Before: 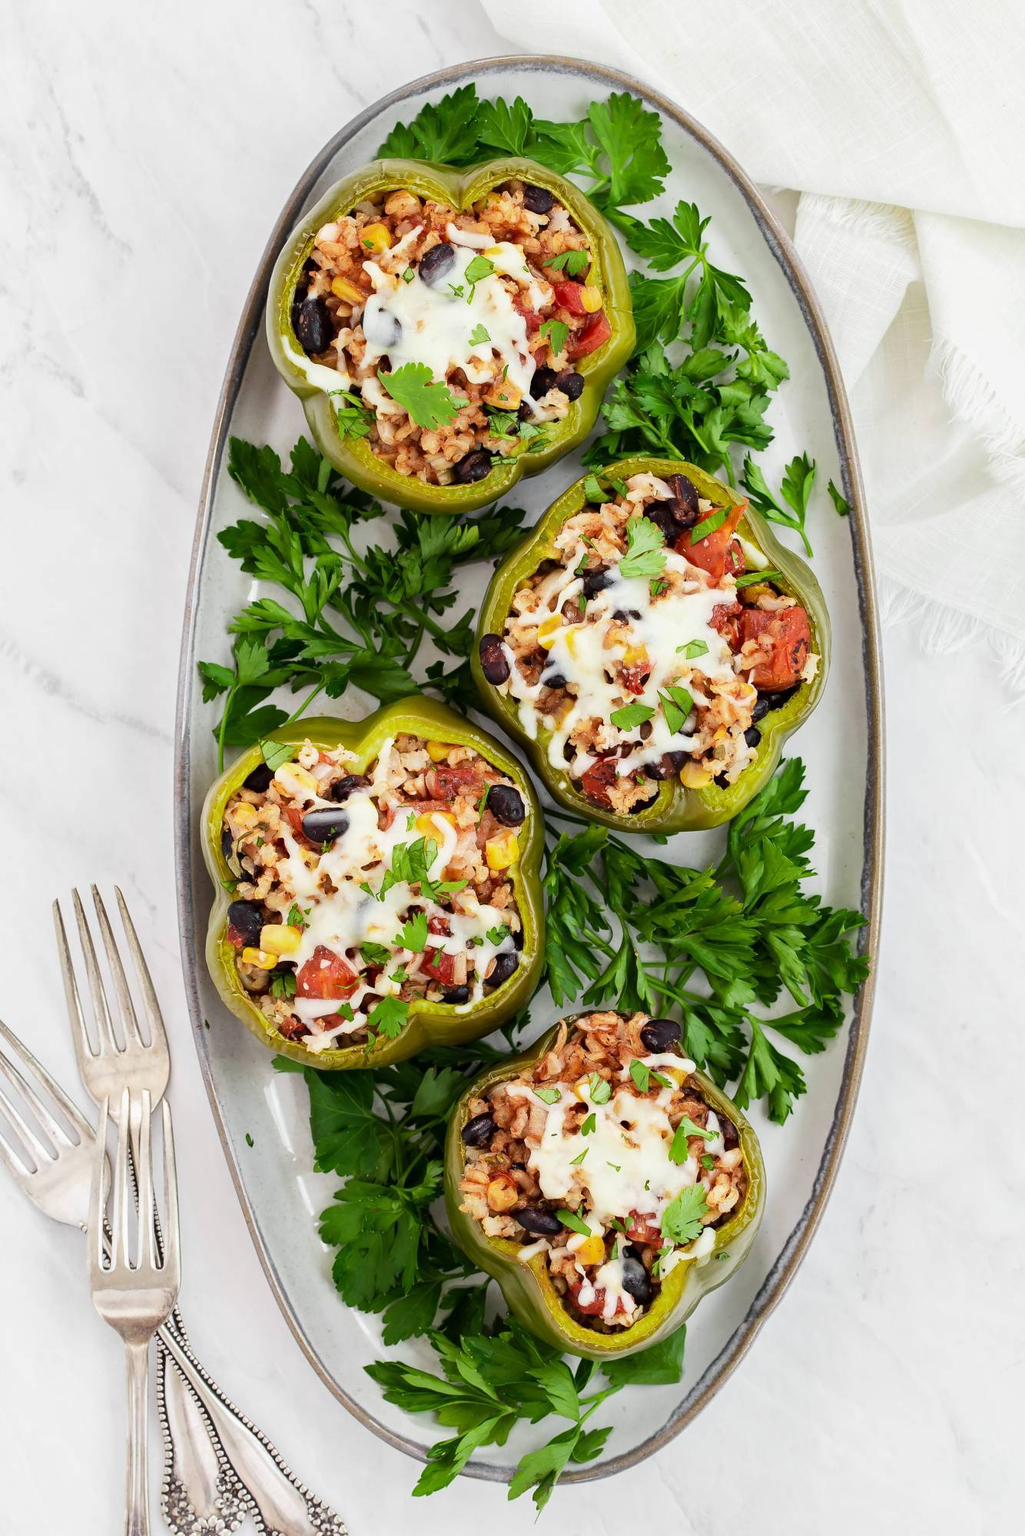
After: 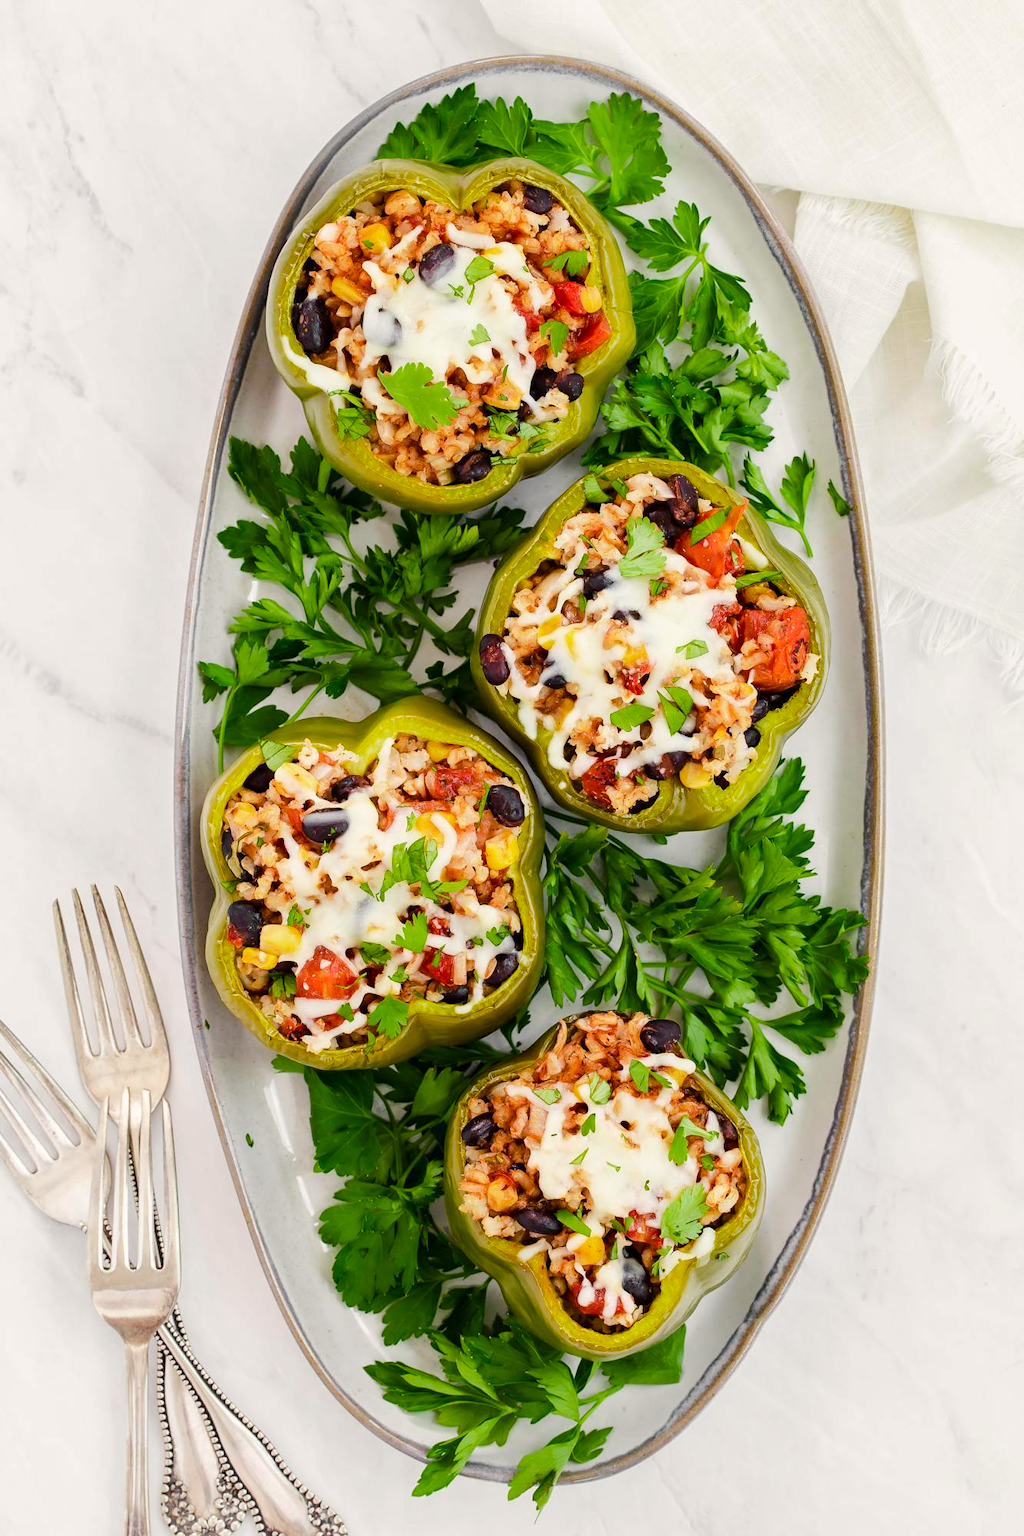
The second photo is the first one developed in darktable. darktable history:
color balance rgb: highlights gain › chroma 1.106%, highlights gain › hue 68.52°, perceptual saturation grading › global saturation 20.398%, perceptual saturation grading › highlights -19.714%, perceptual saturation grading › shadows 29.603%, perceptual brilliance grading › mid-tones 11.001%, perceptual brilliance grading › shadows 14.878%
